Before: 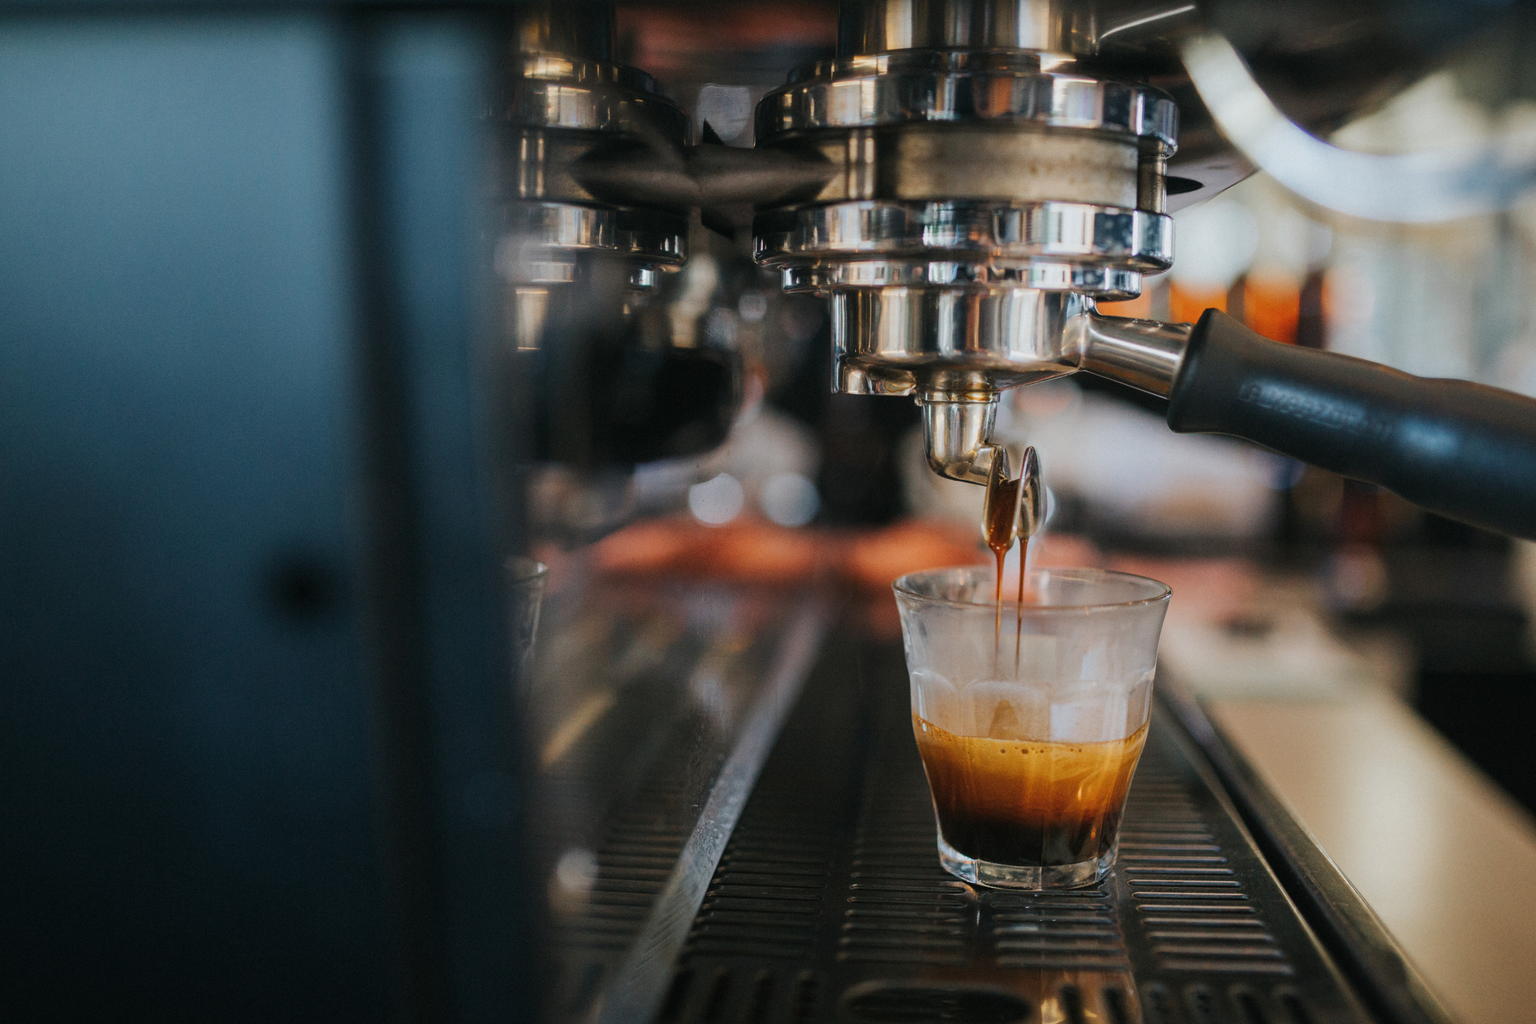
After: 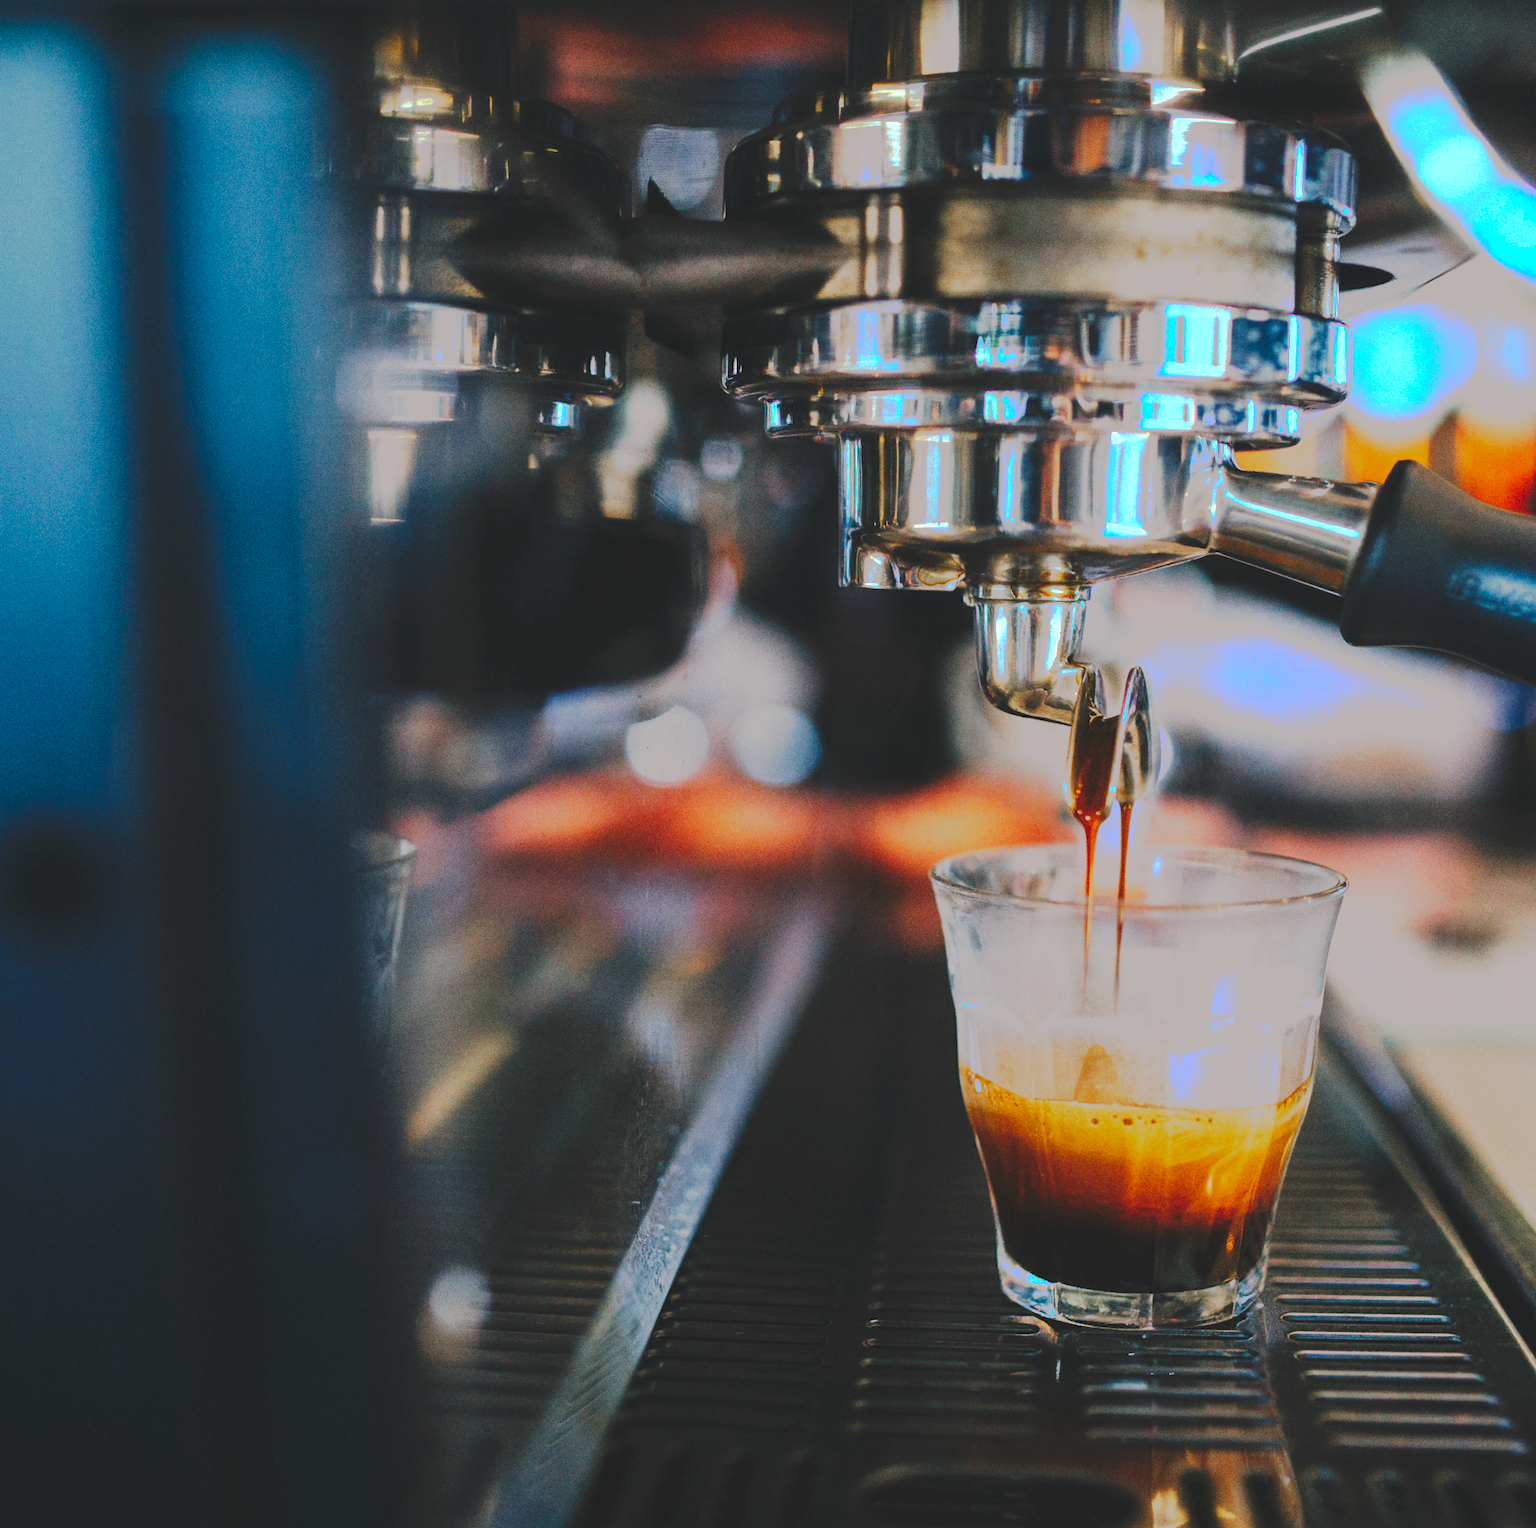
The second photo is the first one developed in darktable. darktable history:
color calibration: illuminant F (fluorescent), F source F9 (Cool White Deluxe 4150 K) – high CRI, x 0.374, y 0.373, temperature 4161.62 K
crop and rotate: left 17.553%, right 15.442%
exposure: exposure 0.564 EV, compensate exposure bias true, compensate highlight preservation false
color correction: highlights a* 3.45, highlights b* 2.16, saturation 1.18
tone curve: curves: ch0 [(0, 0) (0.003, 0.118) (0.011, 0.118) (0.025, 0.122) (0.044, 0.131) (0.069, 0.142) (0.1, 0.155) (0.136, 0.168) (0.177, 0.183) (0.224, 0.216) (0.277, 0.265) (0.335, 0.337) (0.399, 0.415) (0.468, 0.506) (0.543, 0.586) (0.623, 0.665) (0.709, 0.716) (0.801, 0.737) (0.898, 0.744) (1, 1)], preserve colors none
